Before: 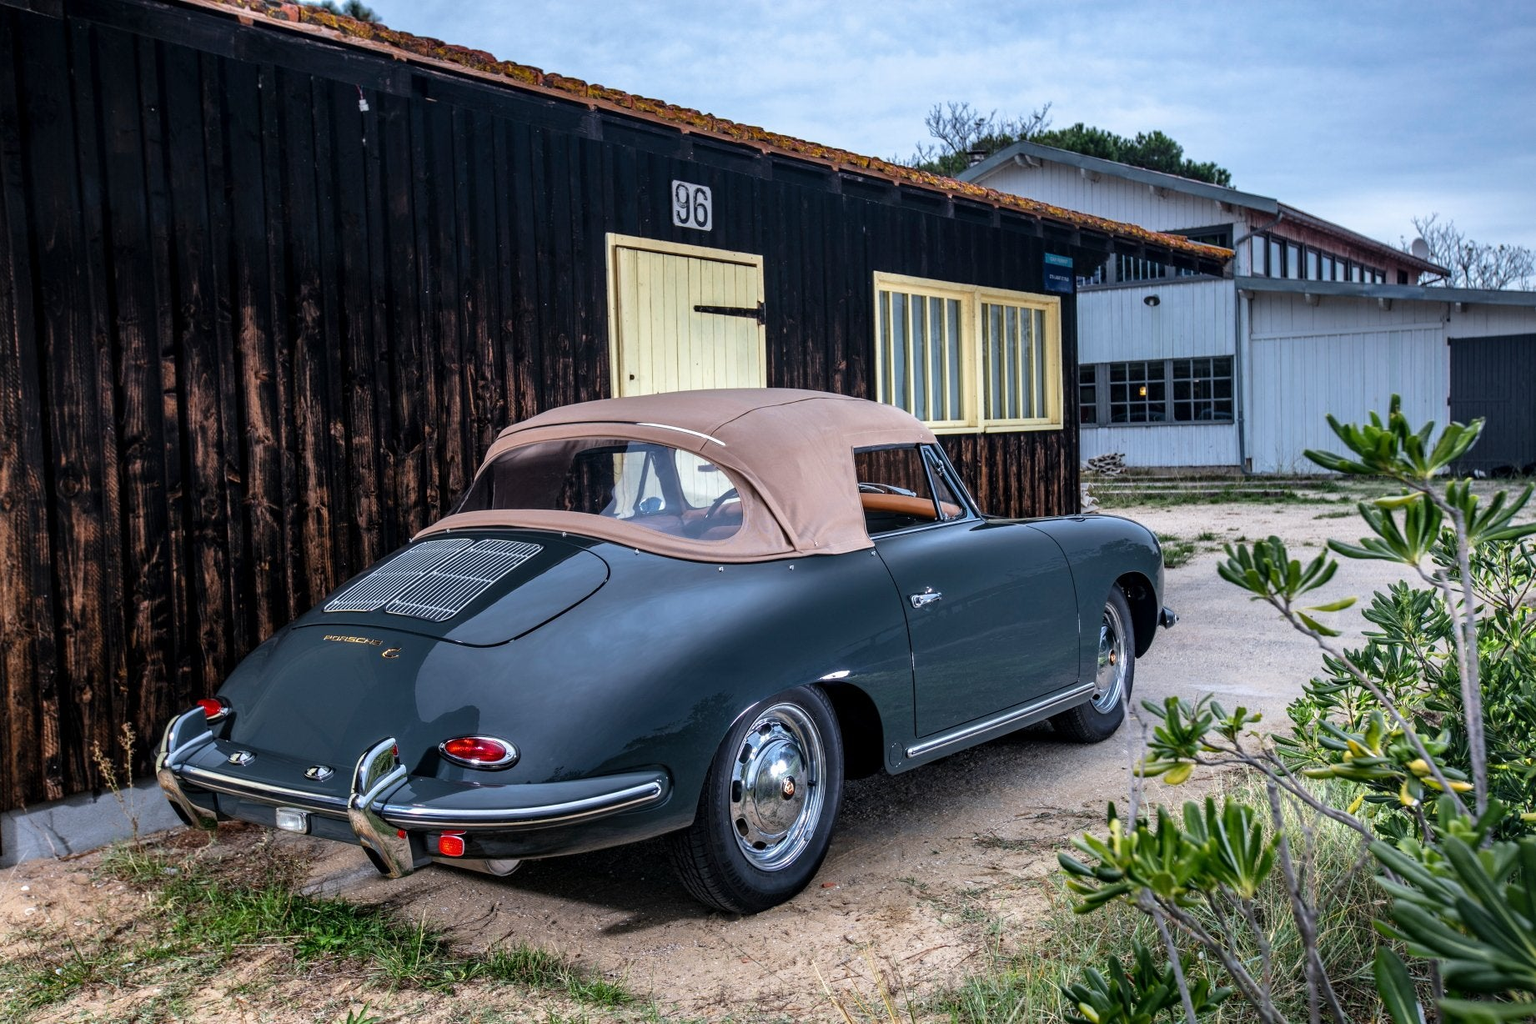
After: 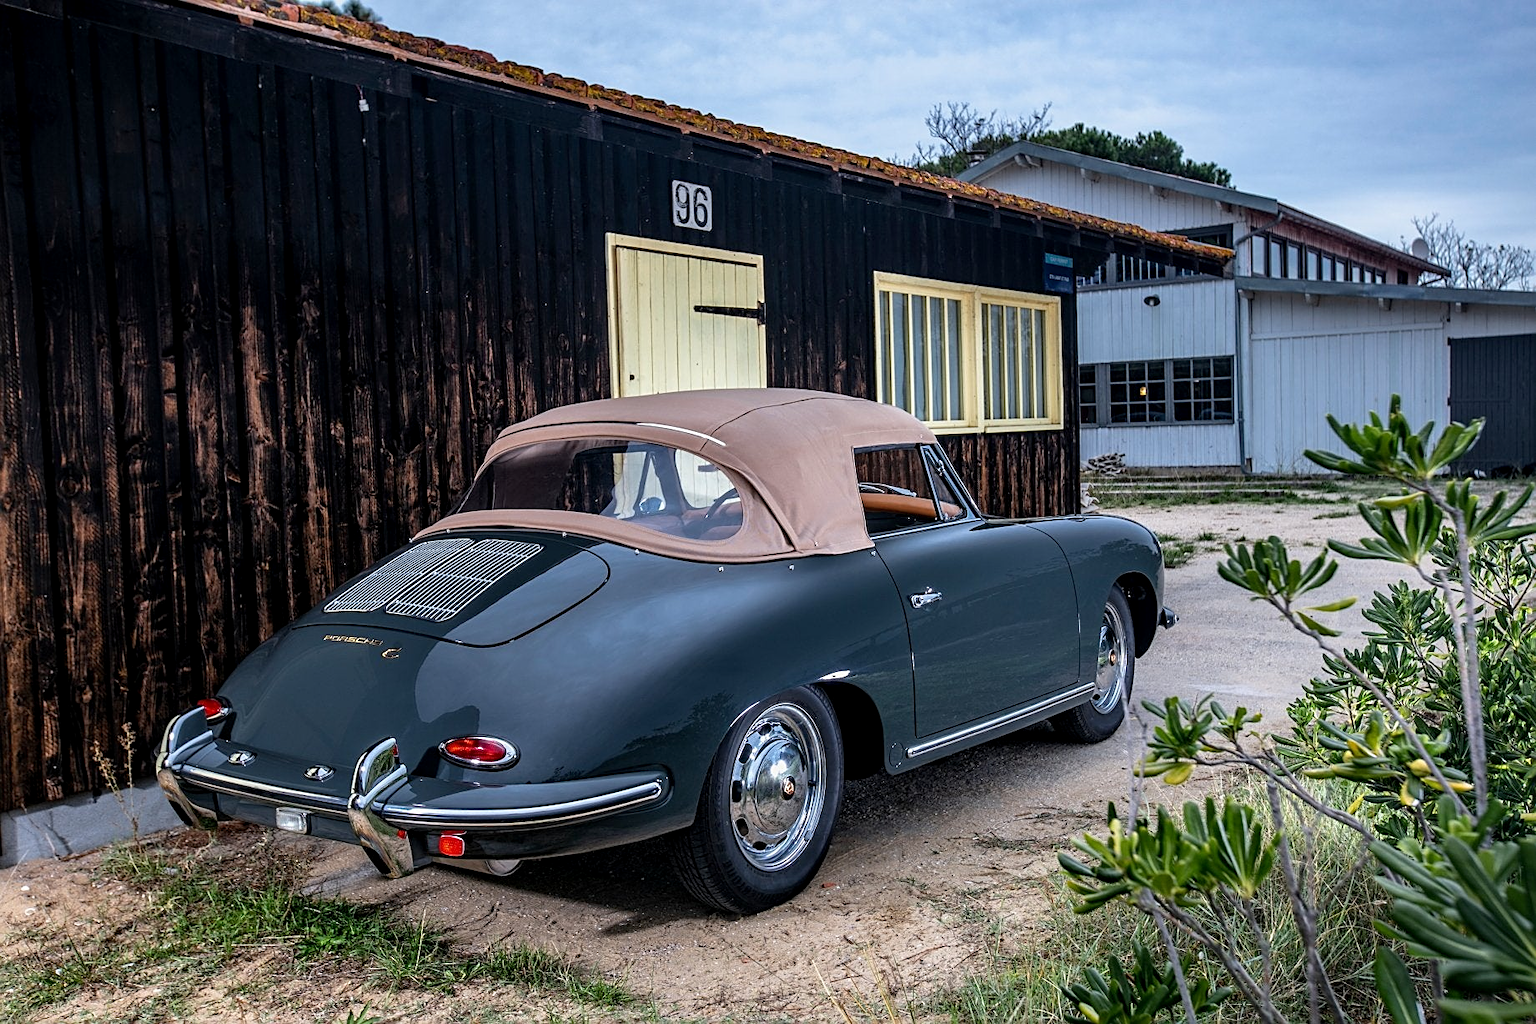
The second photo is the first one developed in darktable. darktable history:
exposure: black level correction 0.002, exposure -0.106 EV, compensate highlight preservation false
sharpen: on, module defaults
